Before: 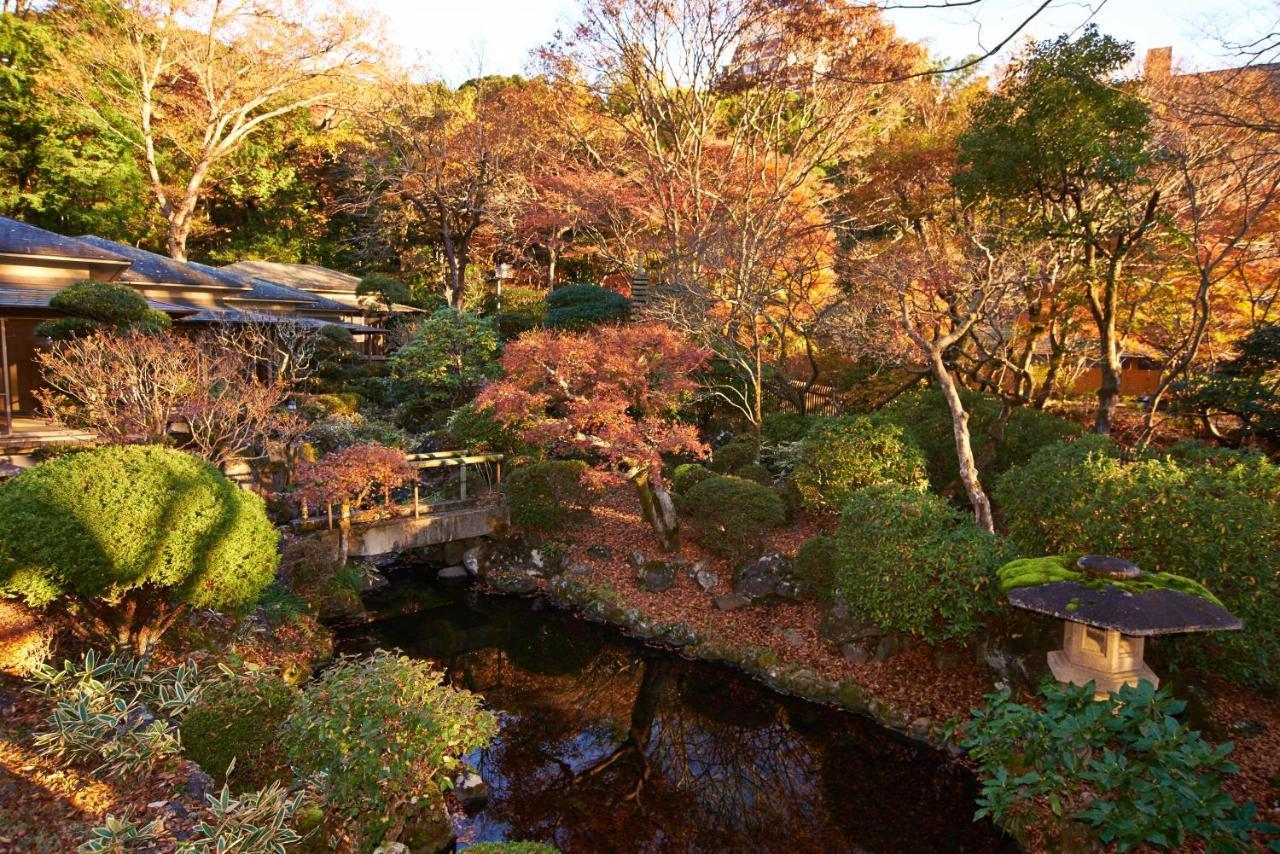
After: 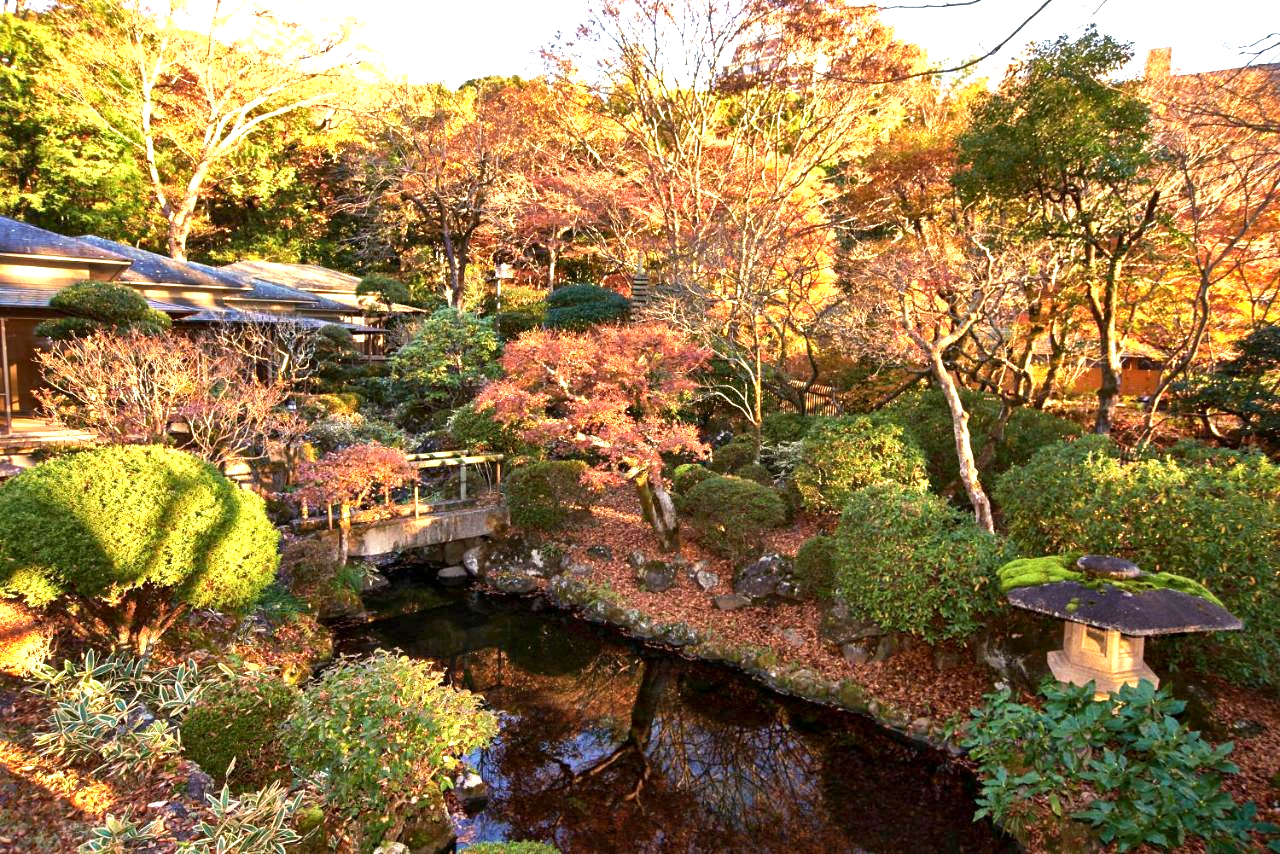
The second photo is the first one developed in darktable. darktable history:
exposure: black level correction 0, exposure 1 EV, compensate highlight preservation false
local contrast: mode bilateral grid, contrast 20, coarseness 51, detail 150%, midtone range 0.2
